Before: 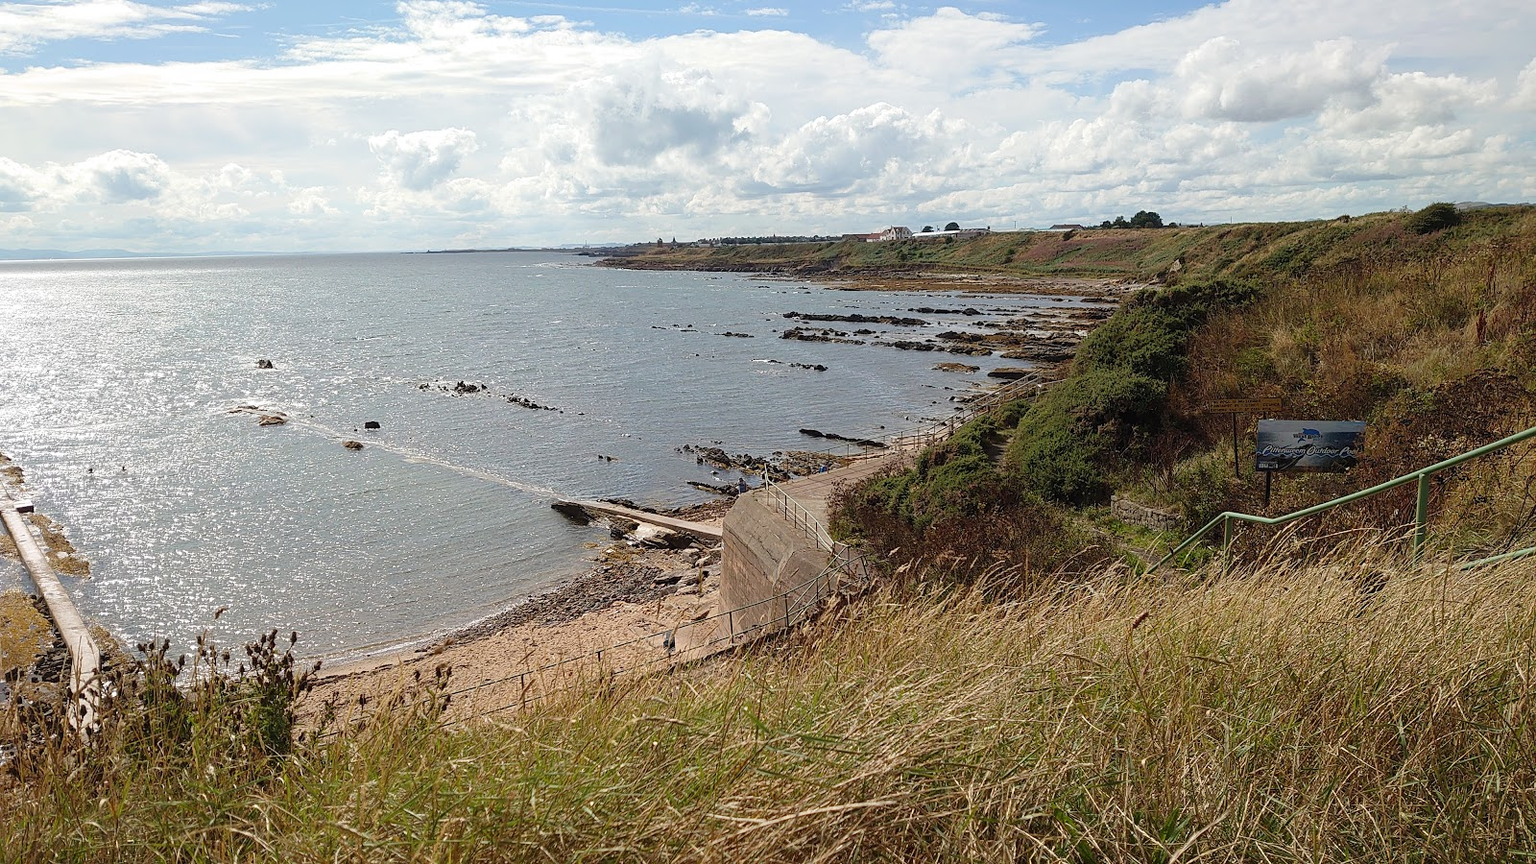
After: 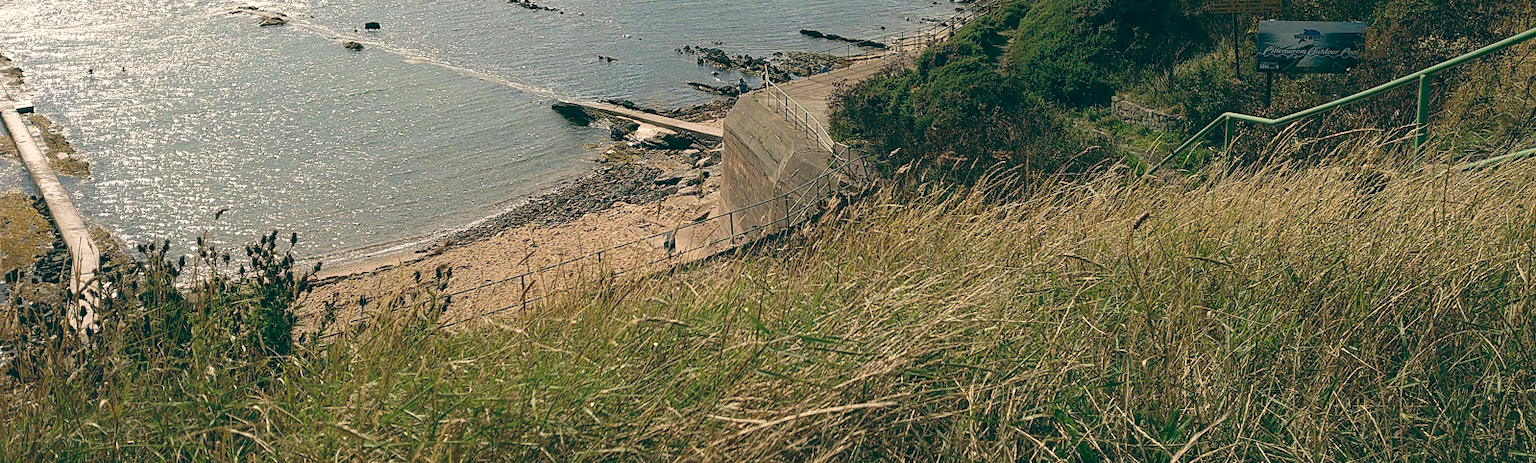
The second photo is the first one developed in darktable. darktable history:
crop and rotate: top 46.237%
color balance: lift [1.005, 0.99, 1.007, 1.01], gamma [1, 0.979, 1.011, 1.021], gain [0.923, 1.098, 1.025, 0.902], input saturation 90.45%, contrast 7.73%, output saturation 105.91%
